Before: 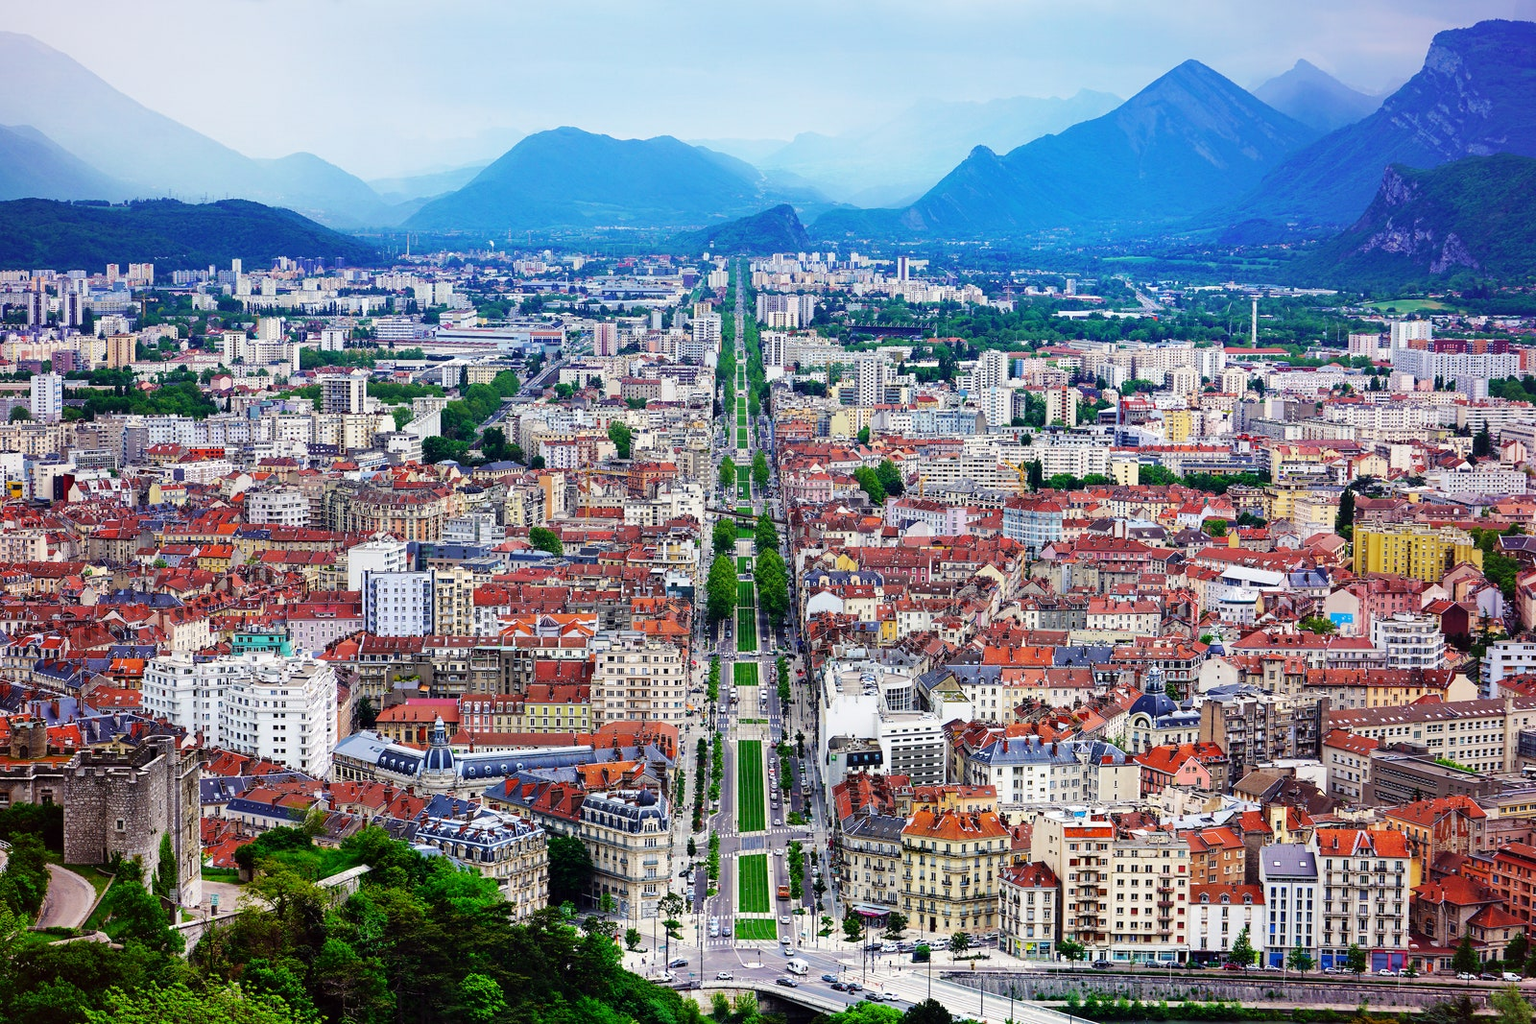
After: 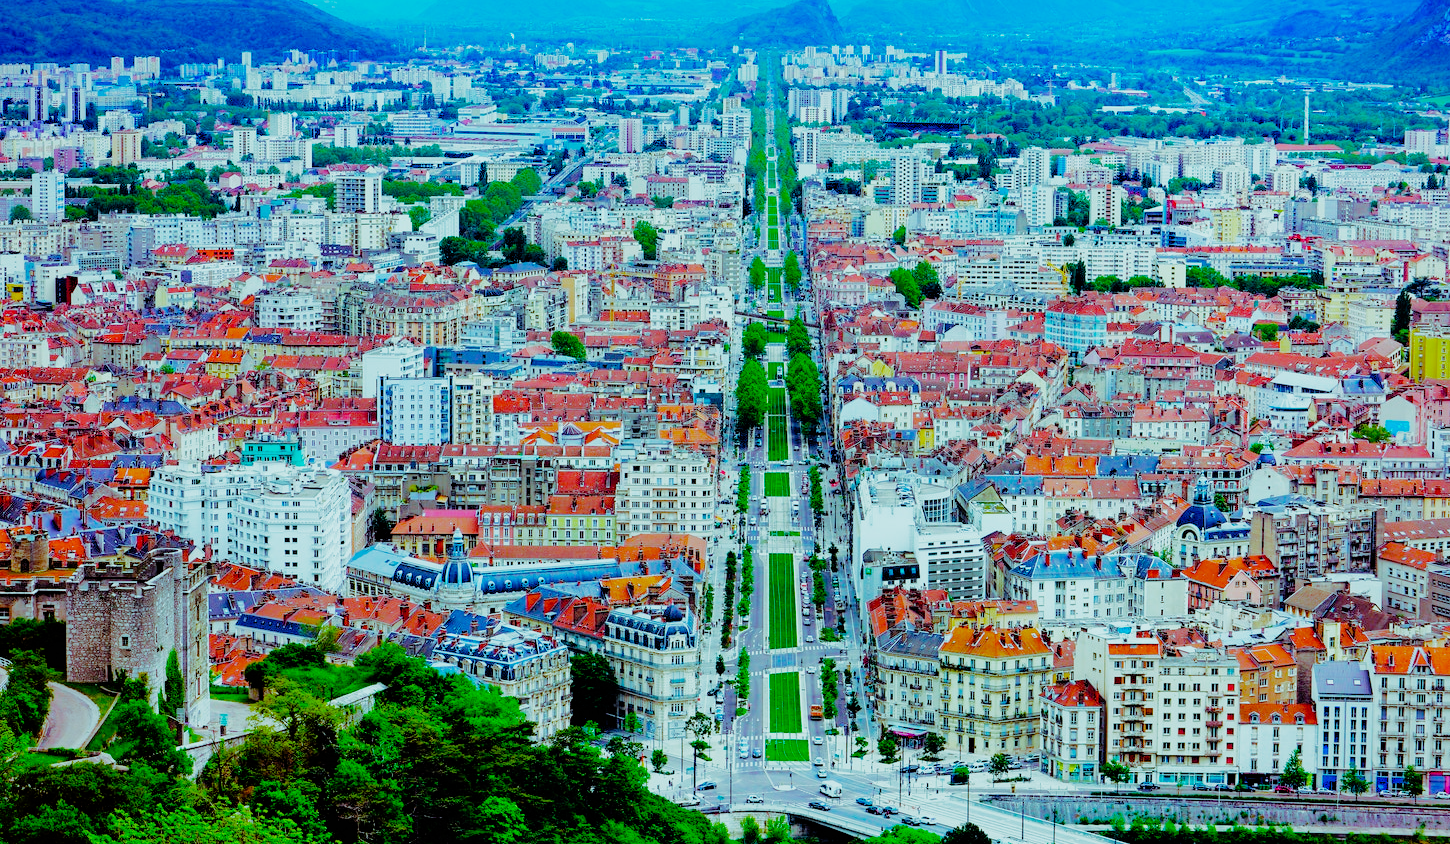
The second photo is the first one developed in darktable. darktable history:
crop: top 20.494%, right 9.365%, bottom 0.337%
shadows and highlights: on, module defaults
filmic rgb: black relative exposure -7.09 EV, white relative exposure 5.37 EV, hardness 3.02, preserve chrominance no, color science v4 (2020), iterations of high-quality reconstruction 0, contrast in shadows soft, contrast in highlights soft
color balance rgb: shadows lift › luminance -7.793%, shadows lift › chroma 2.346%, shadows lift › hue 163.85°, highlights gain › luminance -33.058%, highlights gain › chroma 5.76%, highlights gain › hue 216.92°, perceptual saturation grading › global saturation 40.174%, perceptual brilliance grading › mid-tones 10.507%, perceptual brilliance grading › shadows 14.704%, global vibrance 25.03%, contrast 19.358%
exposure: exposure 1 EV, compensate highlight preservation false
